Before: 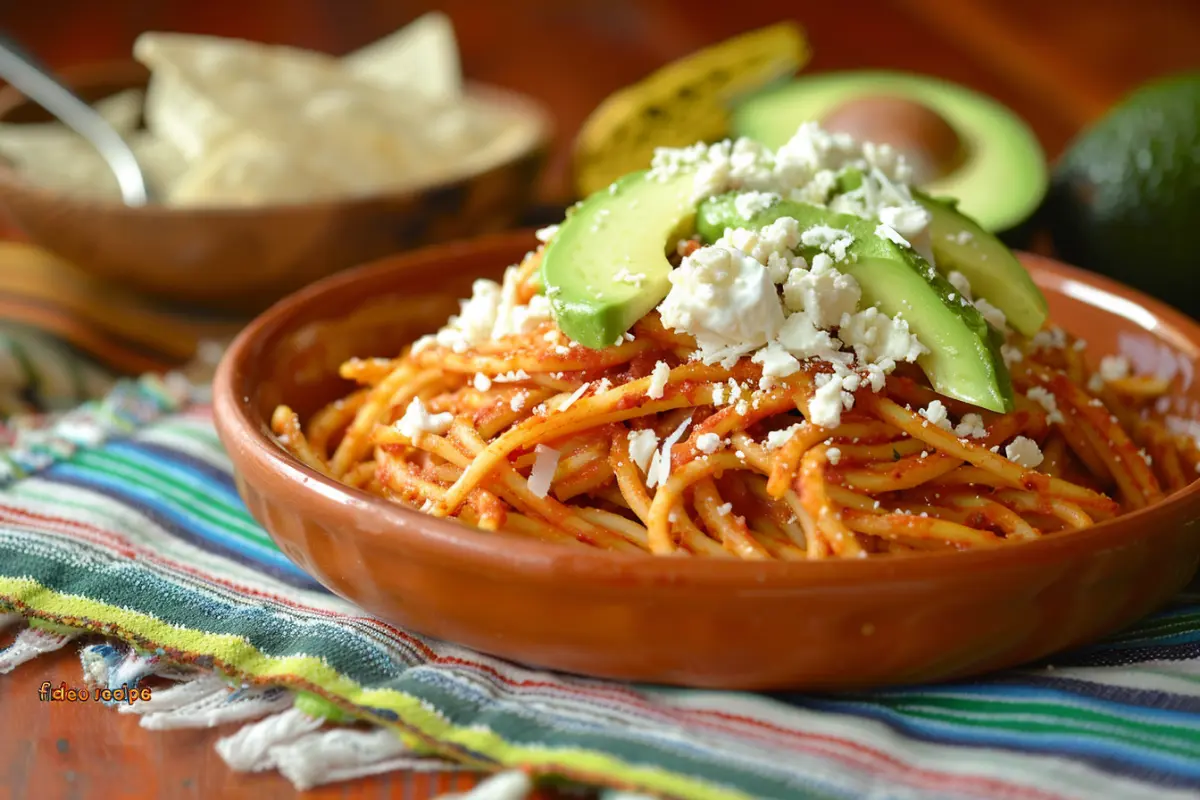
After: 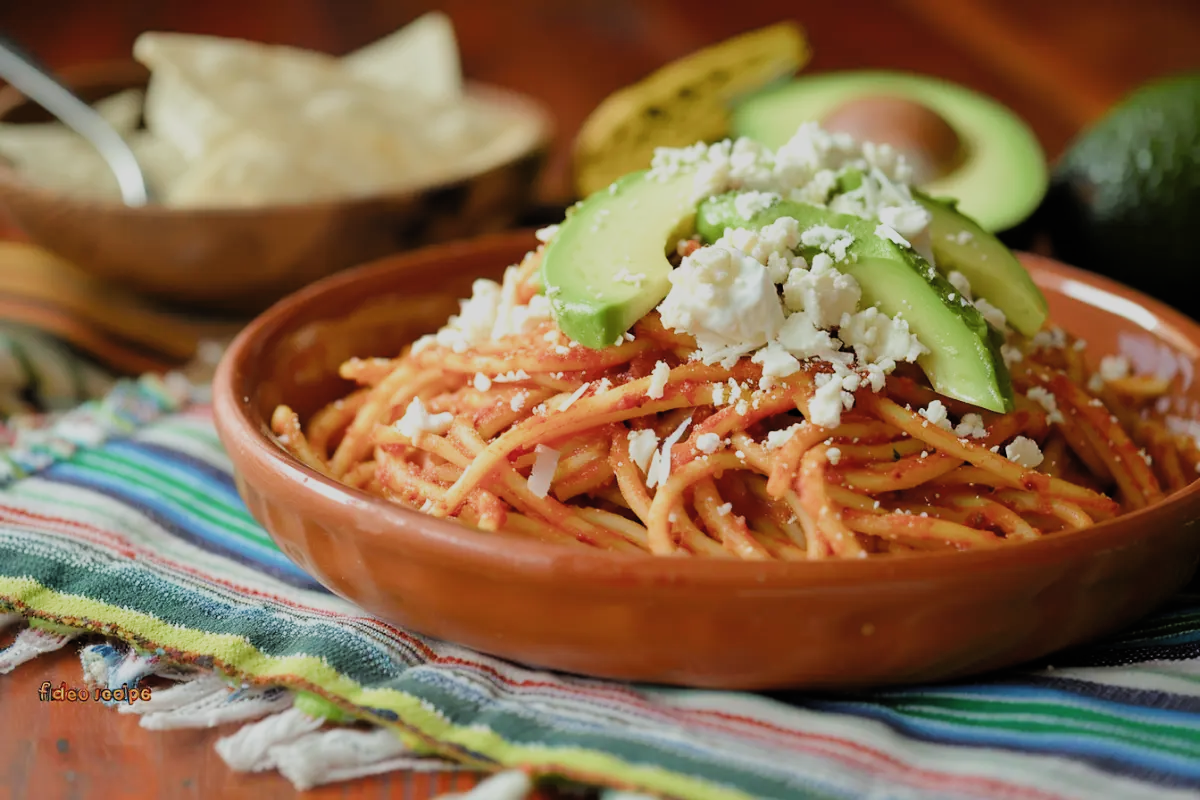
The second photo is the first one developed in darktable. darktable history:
filmic rgb: black relative exposure -7.65 EV, white relative exposure 4.56 EV, hardness 3.61, contrast 1.059, color science v4 (2020)
